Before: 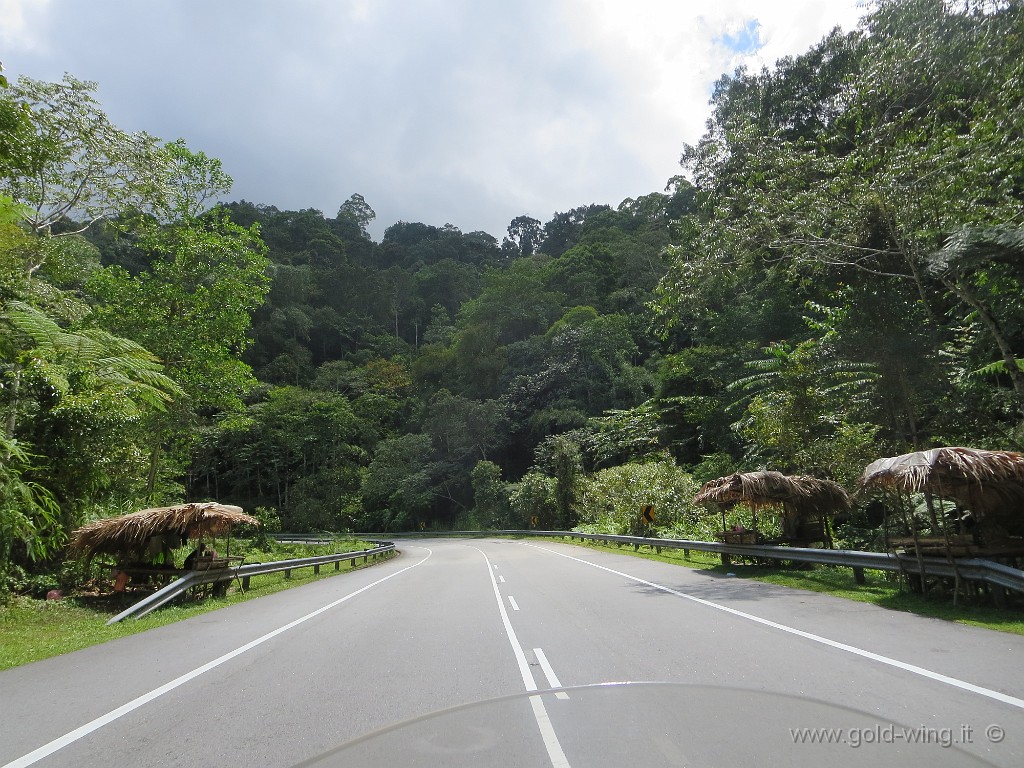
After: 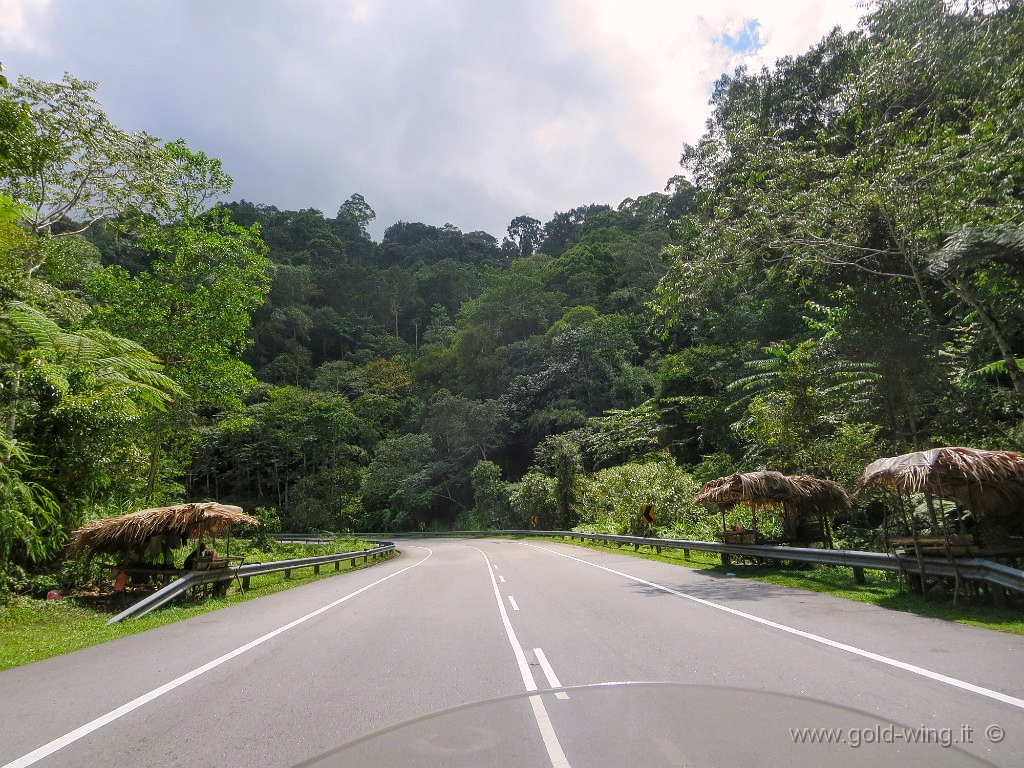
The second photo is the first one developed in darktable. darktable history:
exposure: compensate highlight preservation false
local contrast: on, module defaults
color correction: highlights a* 3.45, highlights b* 1.73, saturation 1.19
